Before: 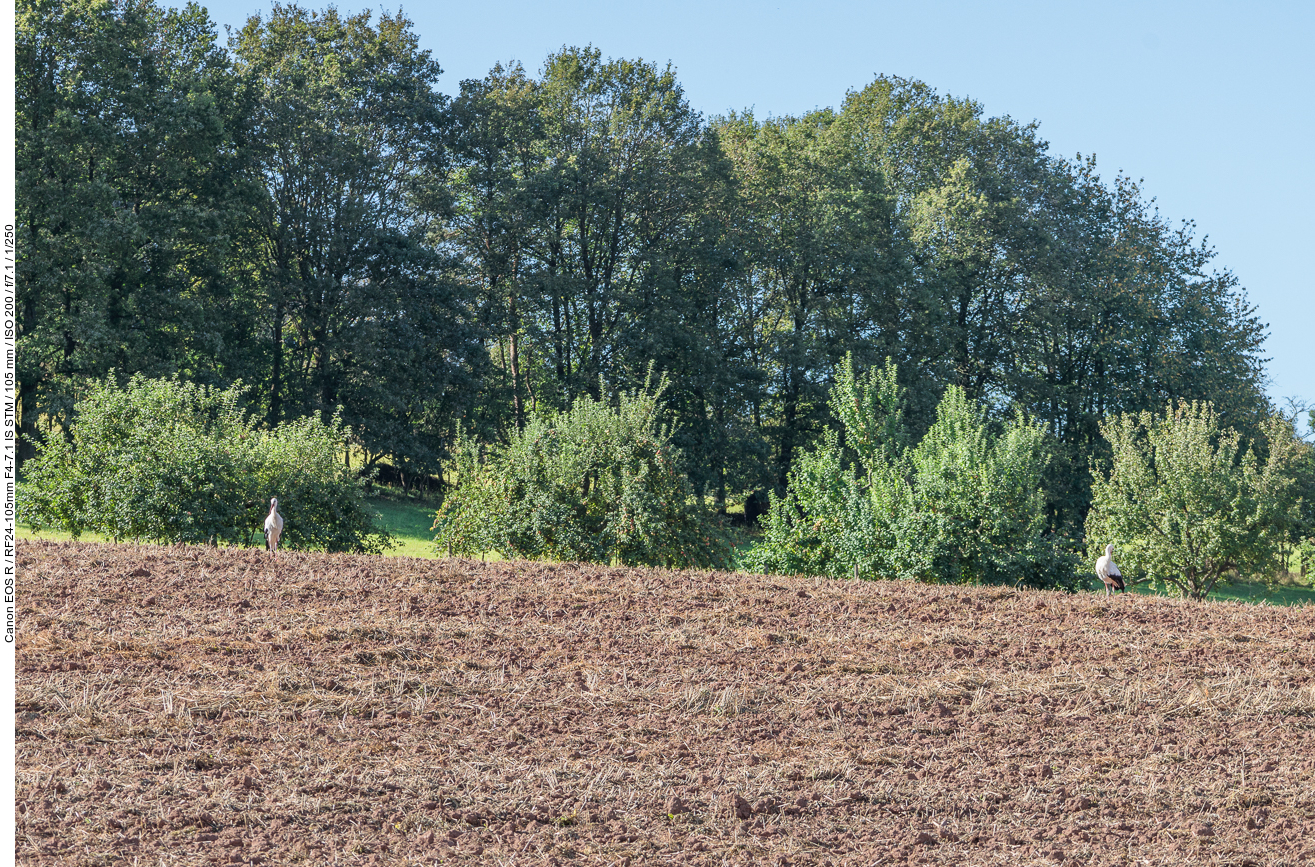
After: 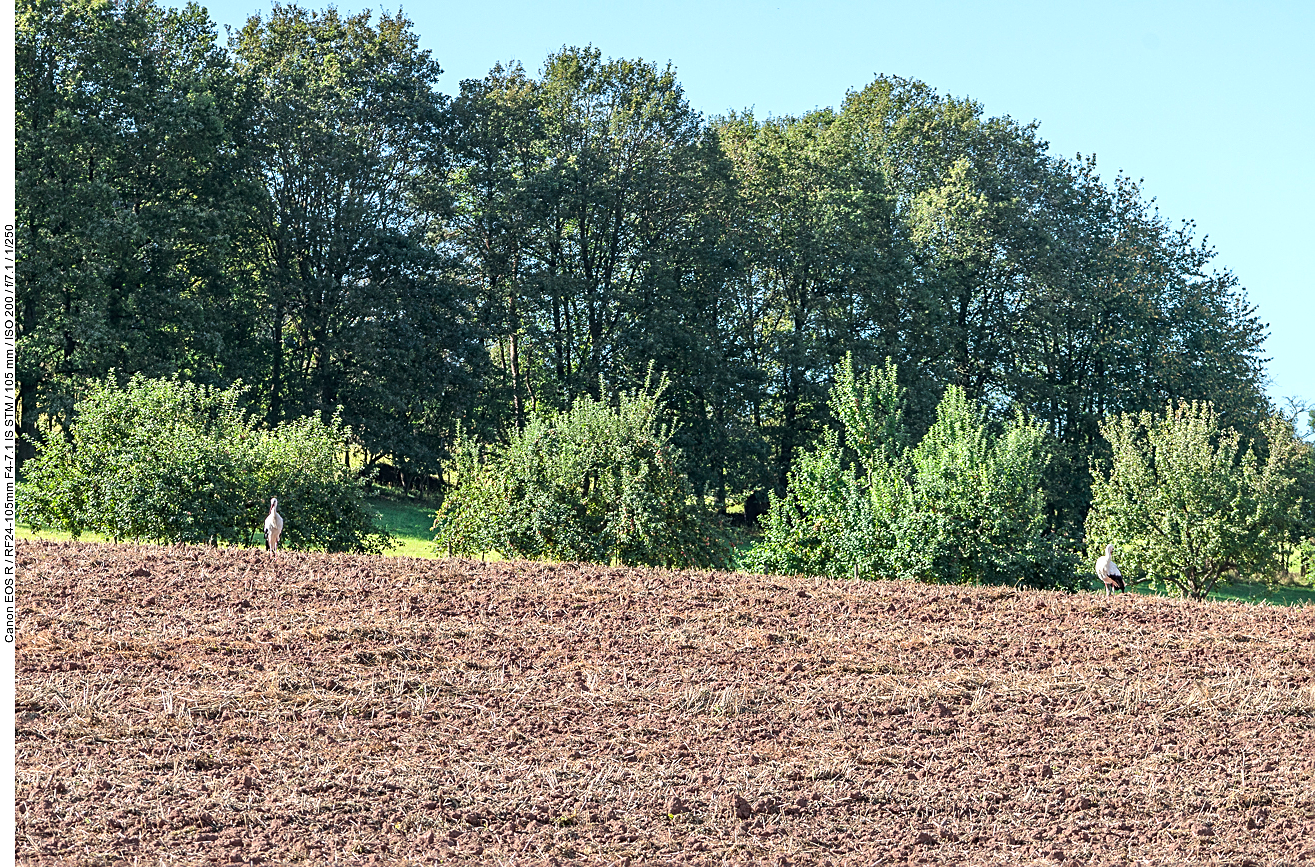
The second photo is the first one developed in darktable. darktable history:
color calibration: output R [0.946, 0.065, -0.013, 0], output G [-0.246, 1.264, -0.017, 0], output B [0.046, -0.098, 1.05, 0], illuminant custom, x 0.344, y 0.359, temperature 5045.54 K
tone equalizer: -8 EV -0.417 EV, -7 EV -0.389 EV, -6 EV -0.333 EV, -5 EV -0.222 EV, -3 EV 0.222 EV, -2 EV 0.333 EV, -1 EV 0.389 EV, +0 EV 0.417 EV, edges refinement/feathering 500, mask exposure compensation -1.57 EV, preserve details no
sharpen: on, module defaults
